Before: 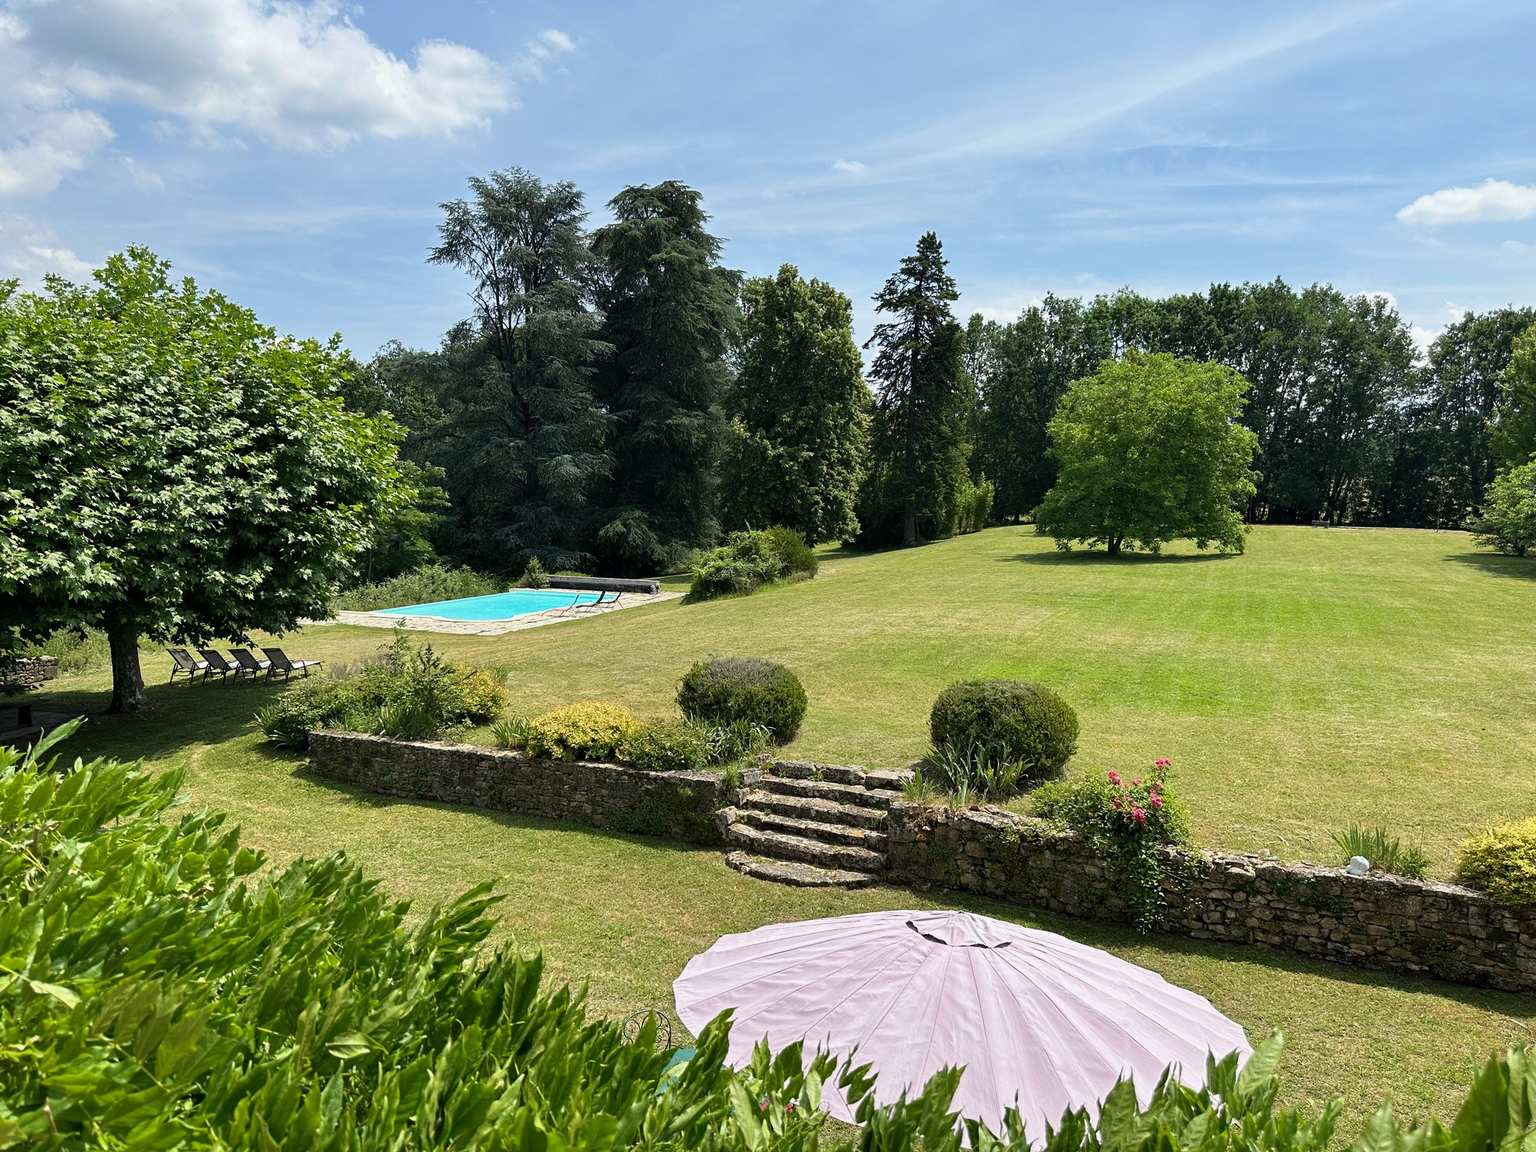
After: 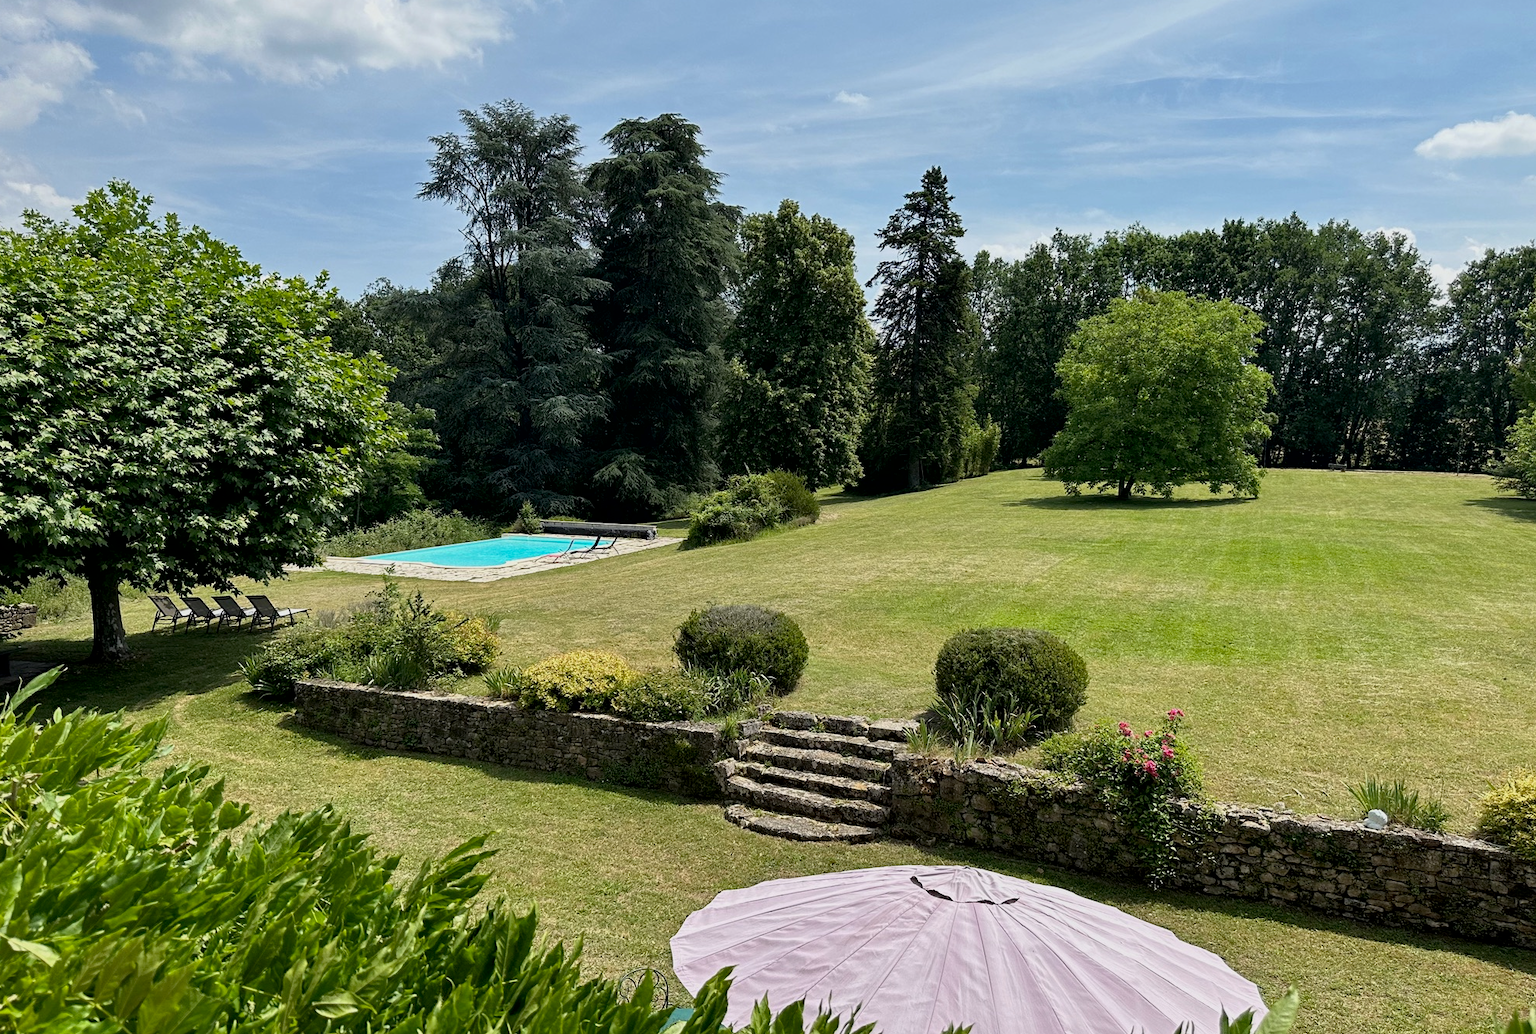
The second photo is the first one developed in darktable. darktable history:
exposure: exposure -0.242 EV, compensate highlight preservation false
crop: left 1.507%, top 6.147%, right 1.379%, bottom 6.637%
local contrast: mode bilateral grid, contrast 20, coarseness 50, detail 120%, midtone range 0.2
color zones: curves: ch0 [(0, 0.5) (0.143, 0.52) (0.286, 0.5) (0.429, 0.5) (0.571, 0.5) (0.714, 0.5) (0.857, 0.5) (1, 0.5)]; ch1 [(0, 0.489) (0.155, 0.45) (0.286, 0.466) (0.429, 0.5) (0.571, 0.5) (0.714, 0.5) (0.857, 0.5) (1, 0.489)]
